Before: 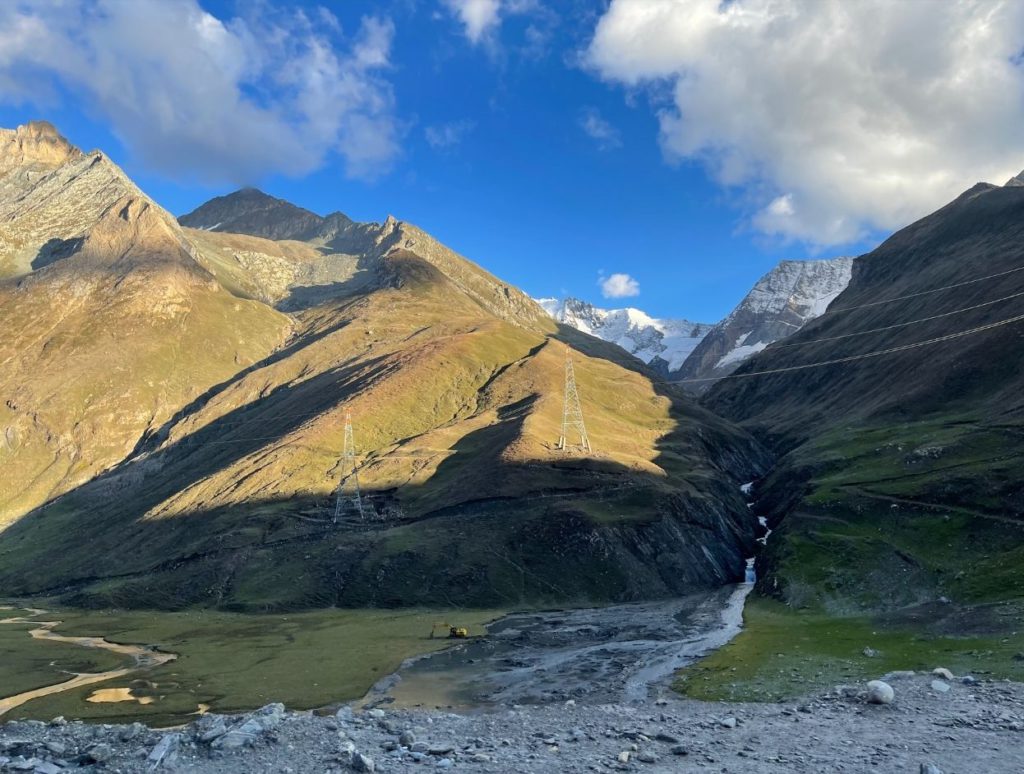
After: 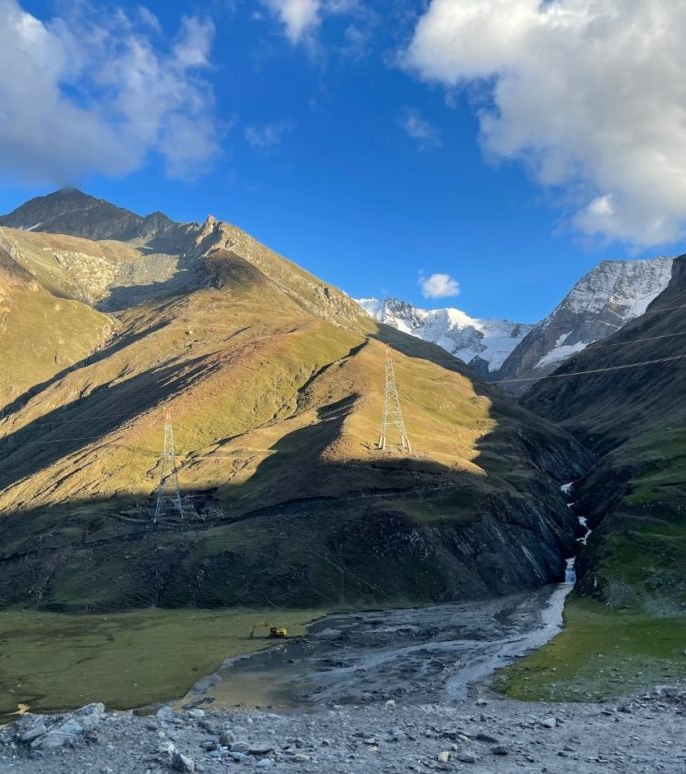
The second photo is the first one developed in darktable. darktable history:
crop and rotate: left 17.65%, right 15.325%
